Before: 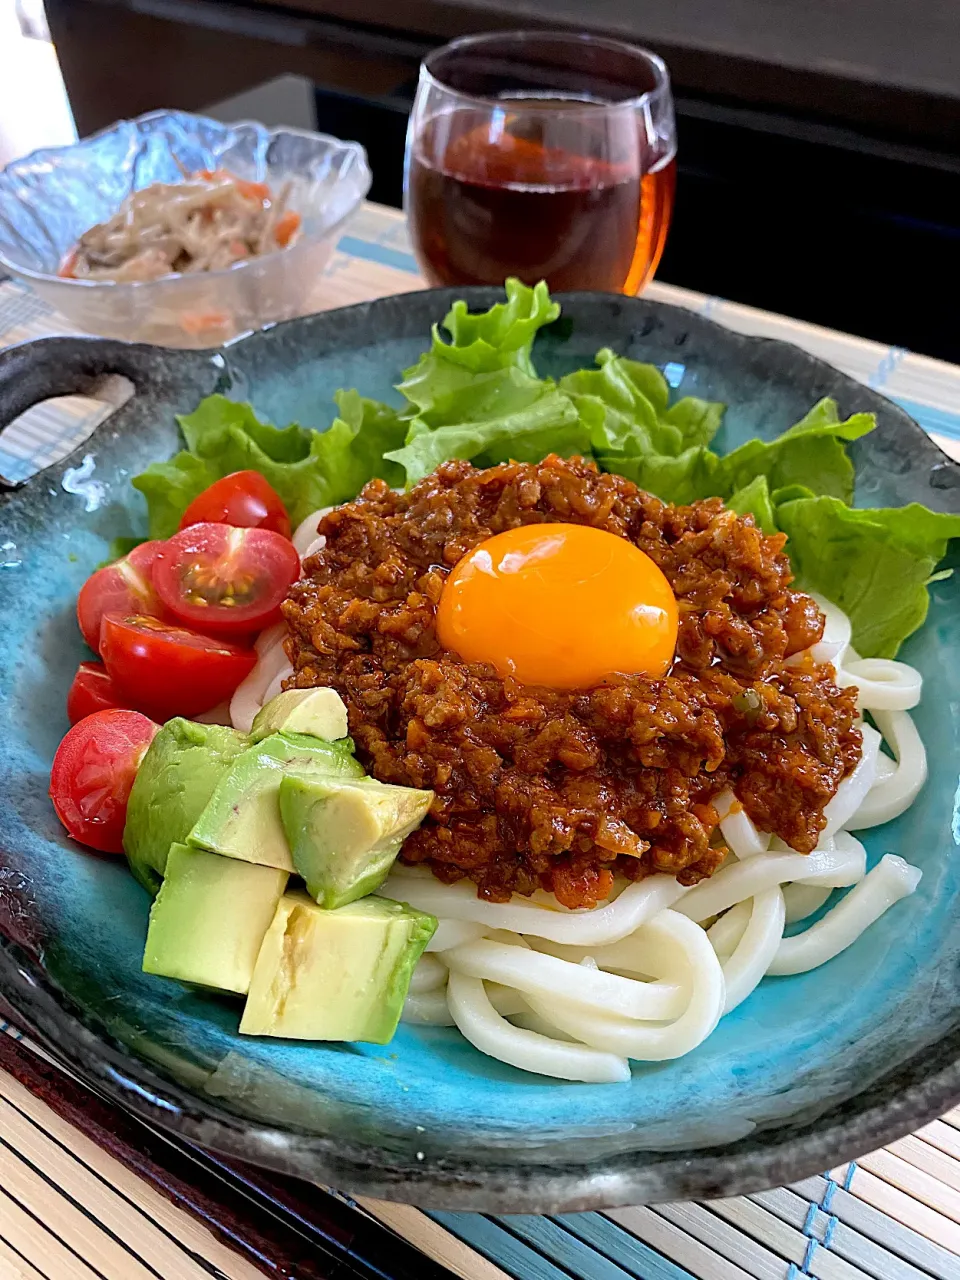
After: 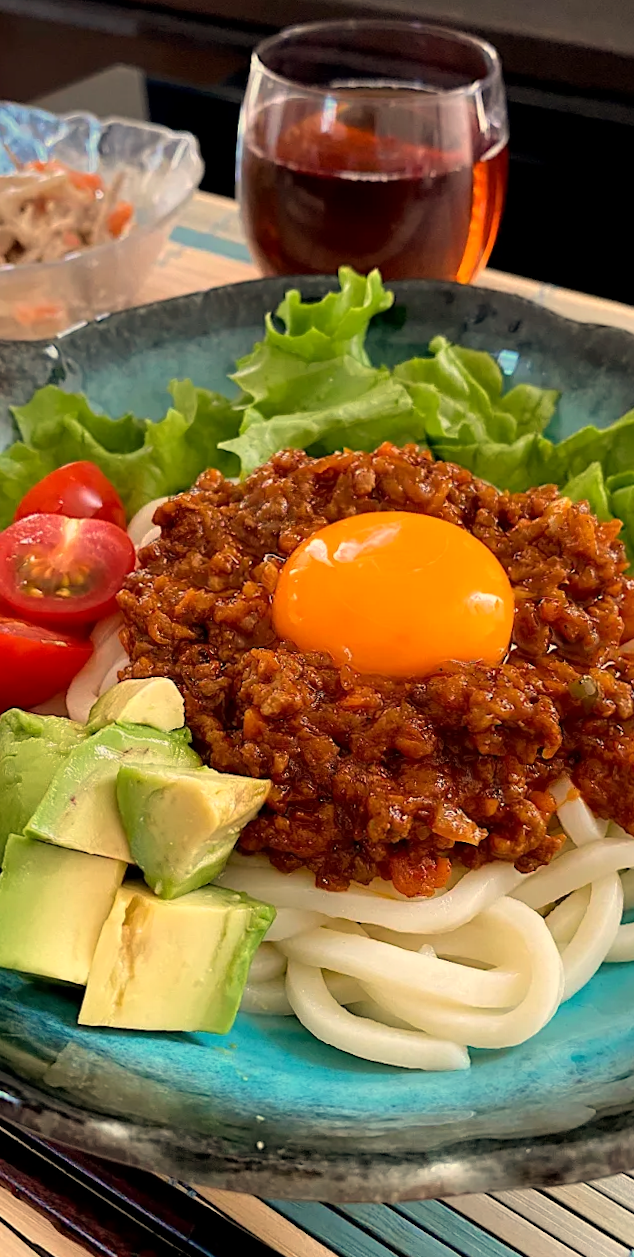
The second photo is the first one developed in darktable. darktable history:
crop: left 16.899%, right 16.556%
white balance: red 1.123, blue 0.83
exposure: black level correction 0.001, exposure -0.125 EV, compensate exposure bias true, compensate highlight preservation false
rotate and perspective: rotation -0.45°, automatic cropping original format, crop left 0.008, crop right 0.992, crop top 0.012, crop bottom 0.988
